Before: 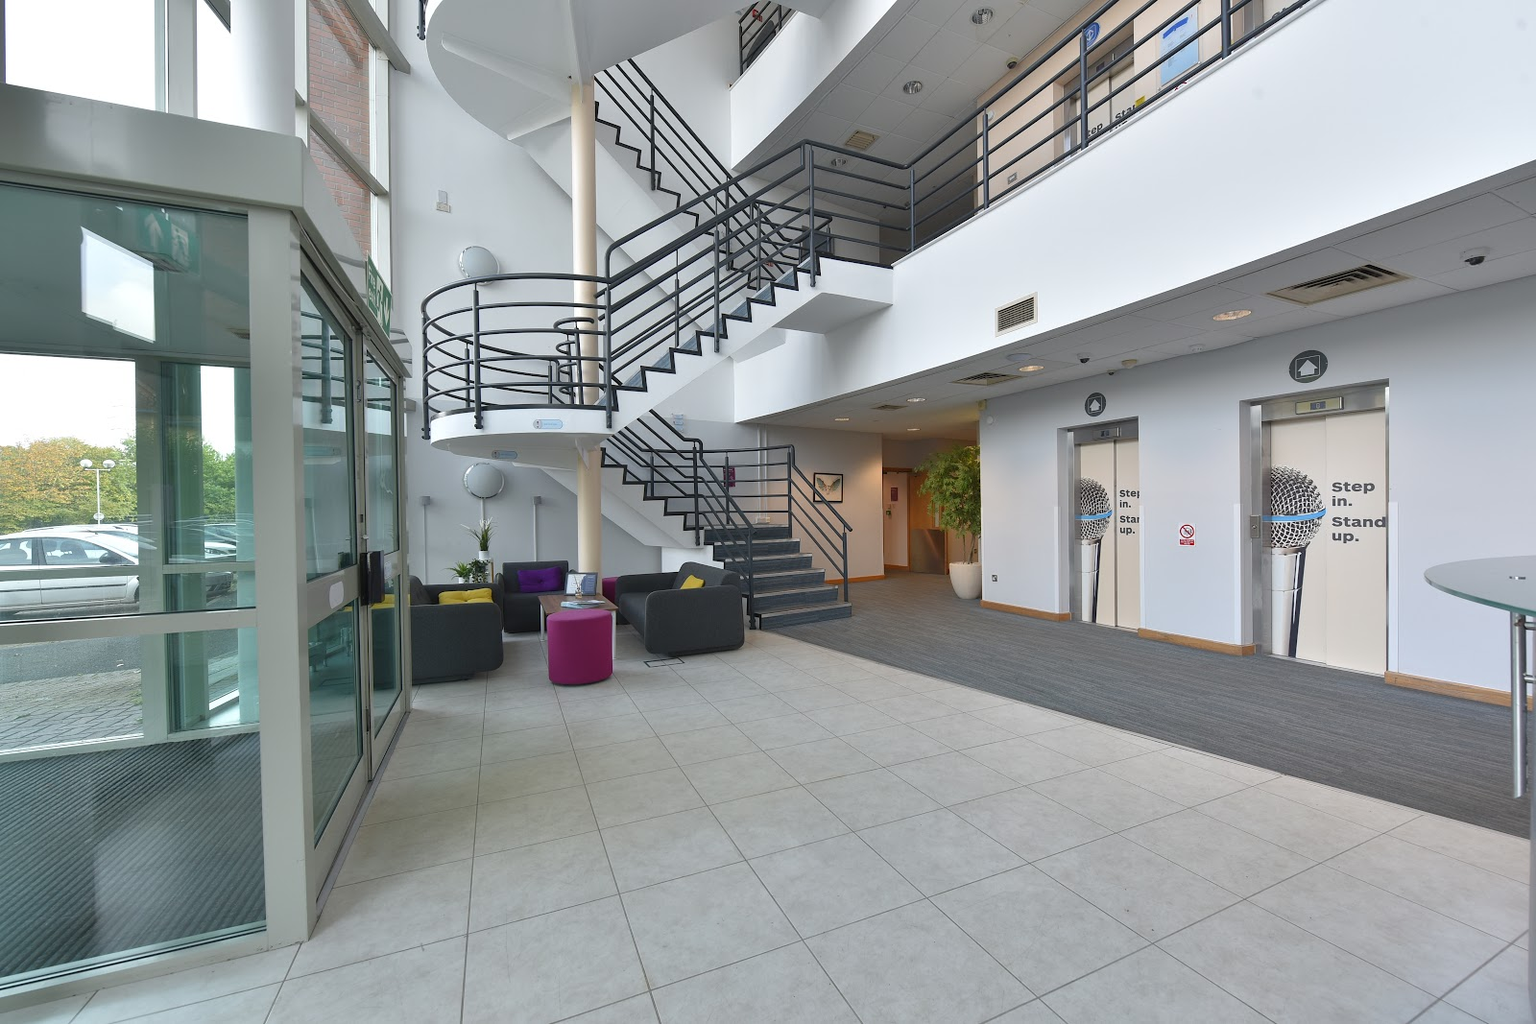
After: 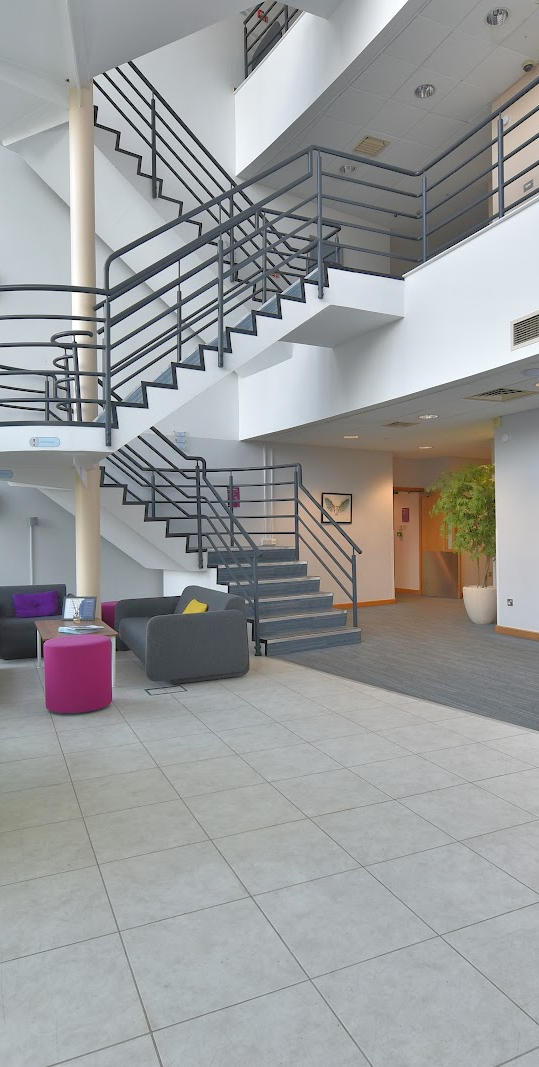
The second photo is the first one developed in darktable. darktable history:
crop: left 32.913%, right 33.35%
tone equalizer: -7 EV 0.154 EV, -6 EV 0.571 EV, -5 EV 1.13 EV, -4 EV 1.37 EV, -3 EV 1.12 EV, -2 EV 0.6 EV, -1 EV 0.163 EV
